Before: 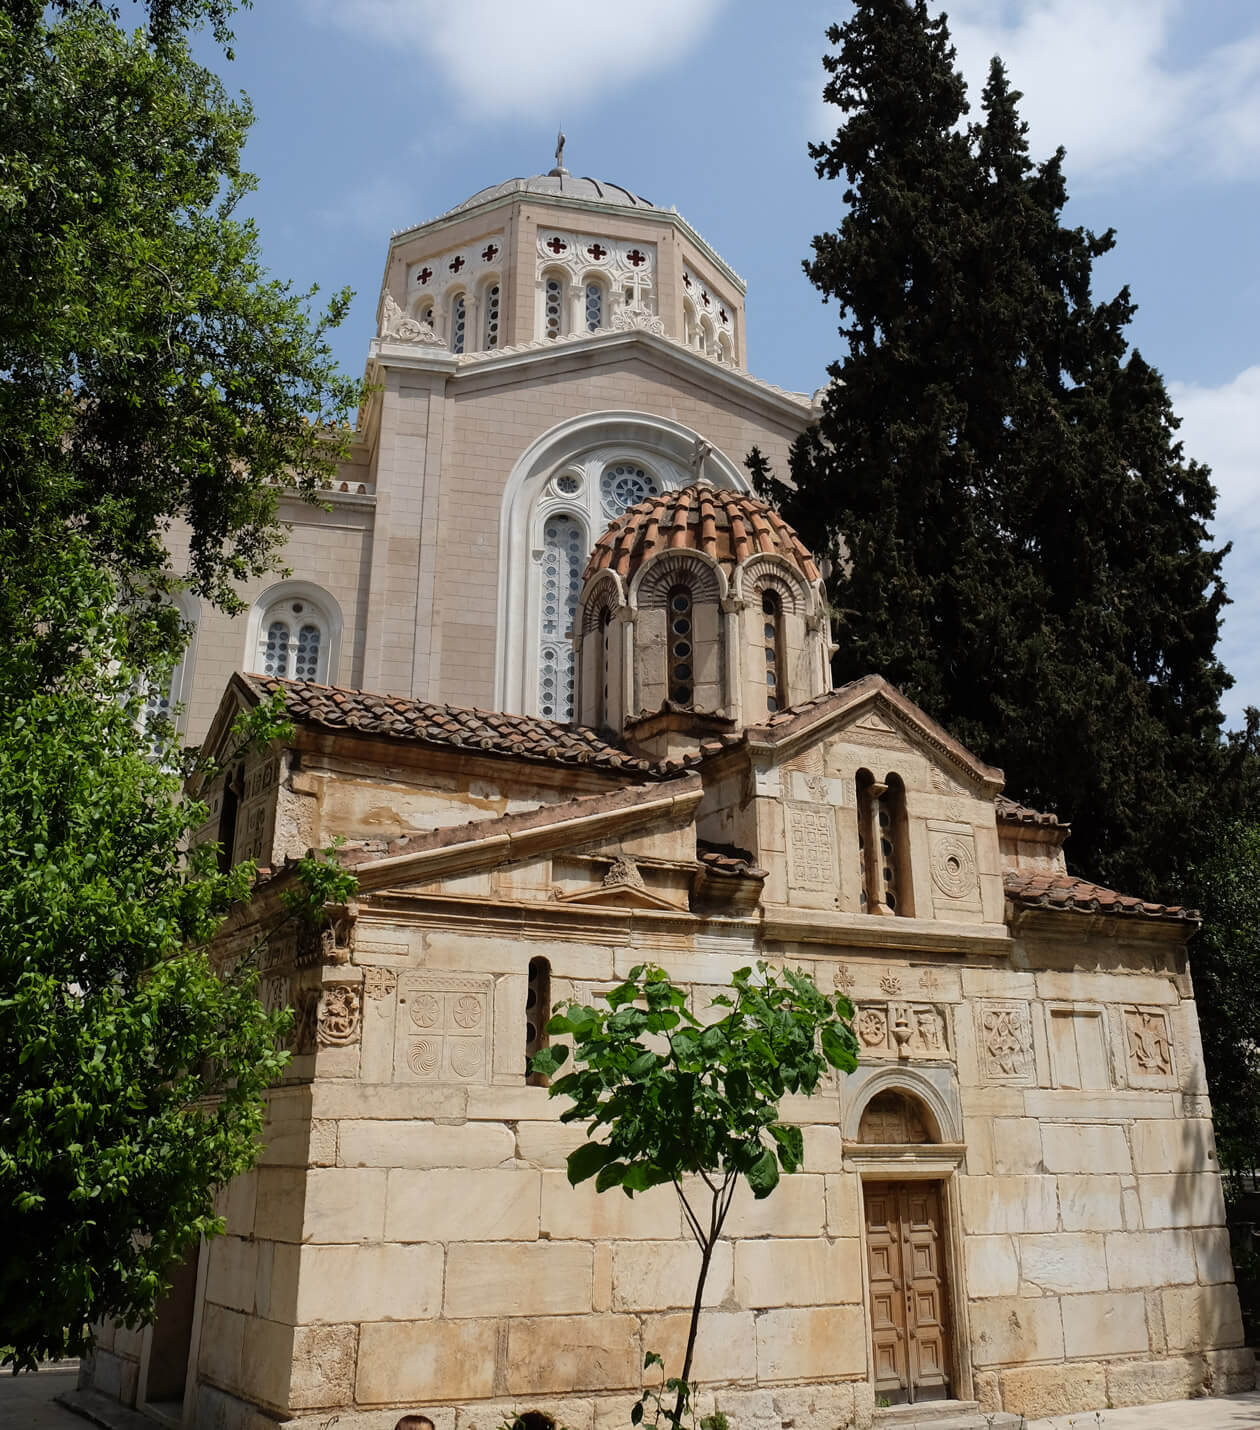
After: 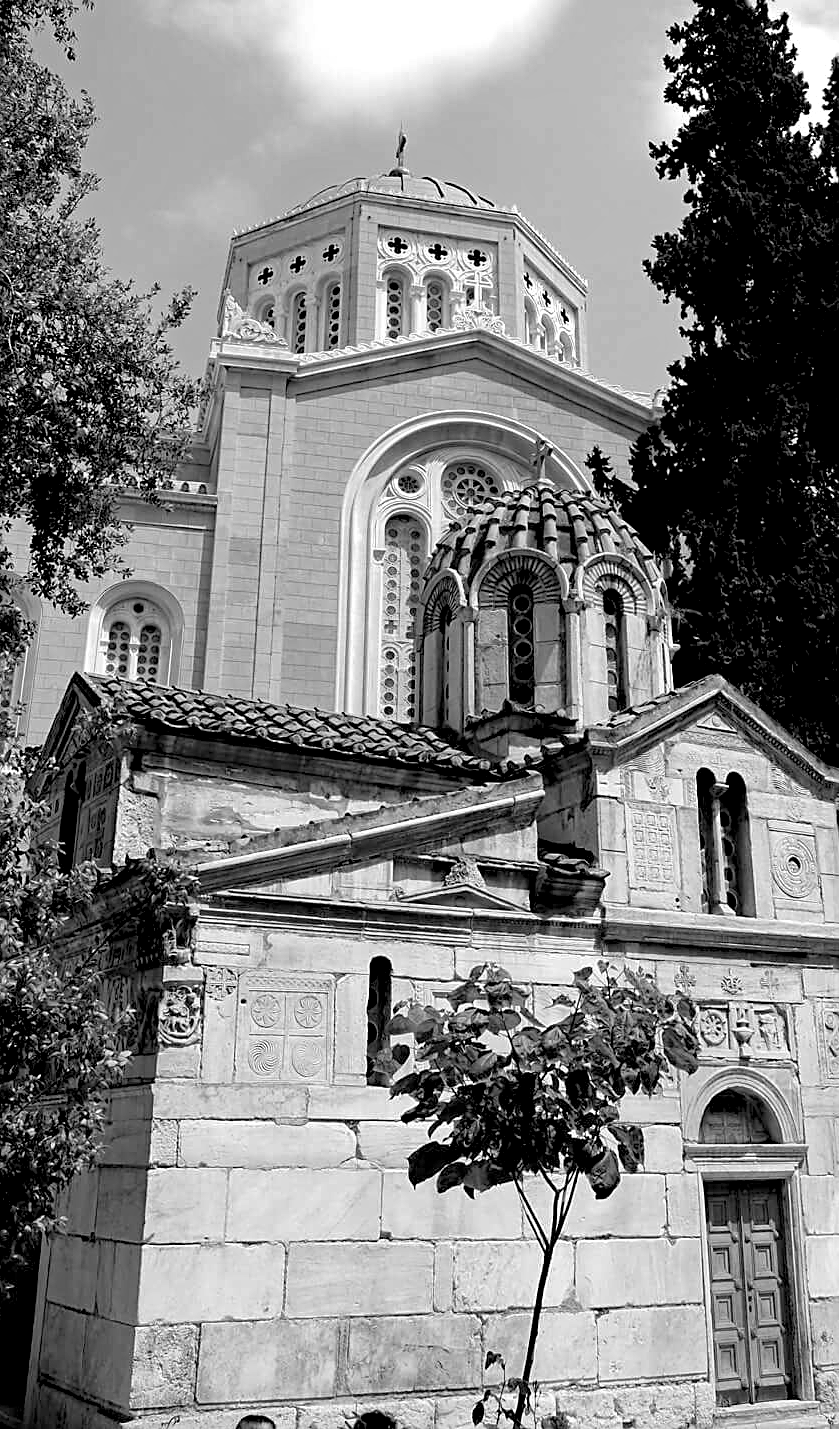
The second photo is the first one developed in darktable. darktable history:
sharpen: on, module defaults
crop and rotate: left 12.648%, right 20.685%
exposure: exposure 0.217 EV, compensate highlight preservation false
local contrast: highlights 100%, shadows 100%, detail 120%, midtone range 0.2
monochrome: size 3.1
haze removal: strength 0.29, distance 0.25, compatibility mode true, adaptive false
rgb levels: levels [[0.01, 0.419, 0.839], [0, 0.5, 1], [0, 0.5, 1]]
